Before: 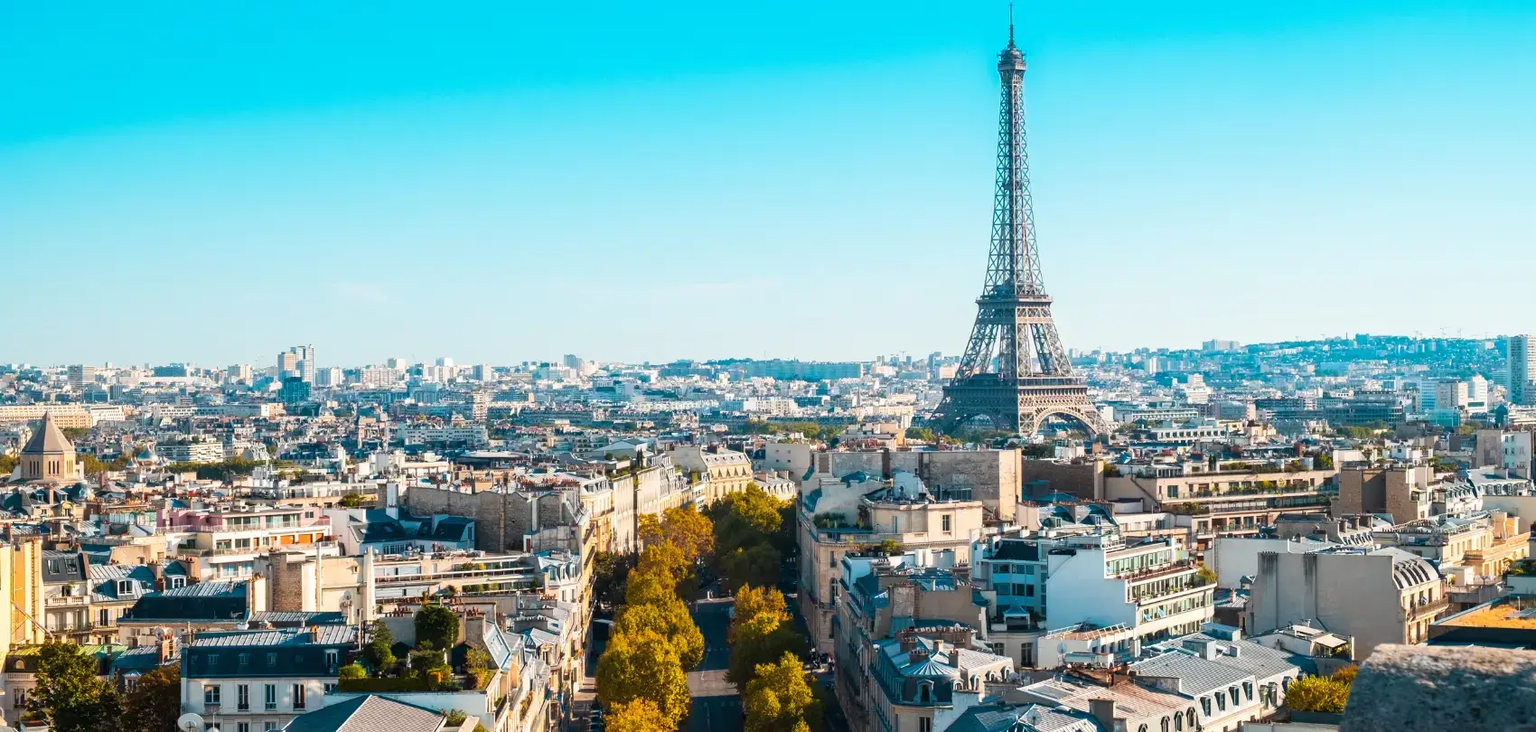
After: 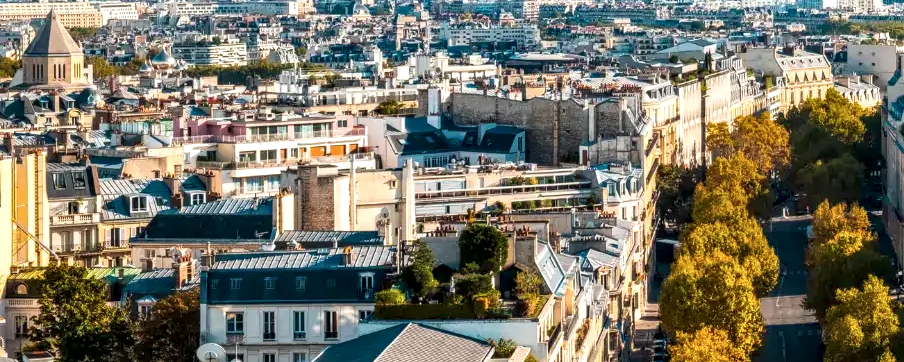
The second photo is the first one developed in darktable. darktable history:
local contrast: highlights 57%, detail 145%
crop and rotate: top 55.092%, right 46.815%, bottom 0.178%
